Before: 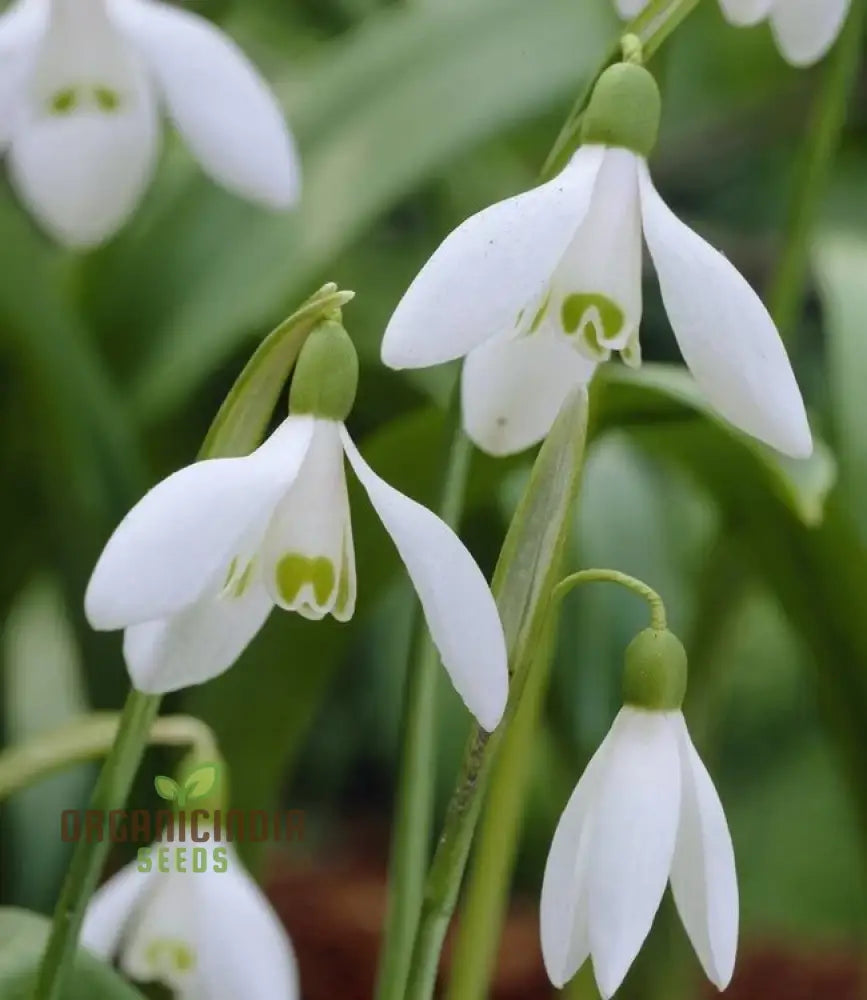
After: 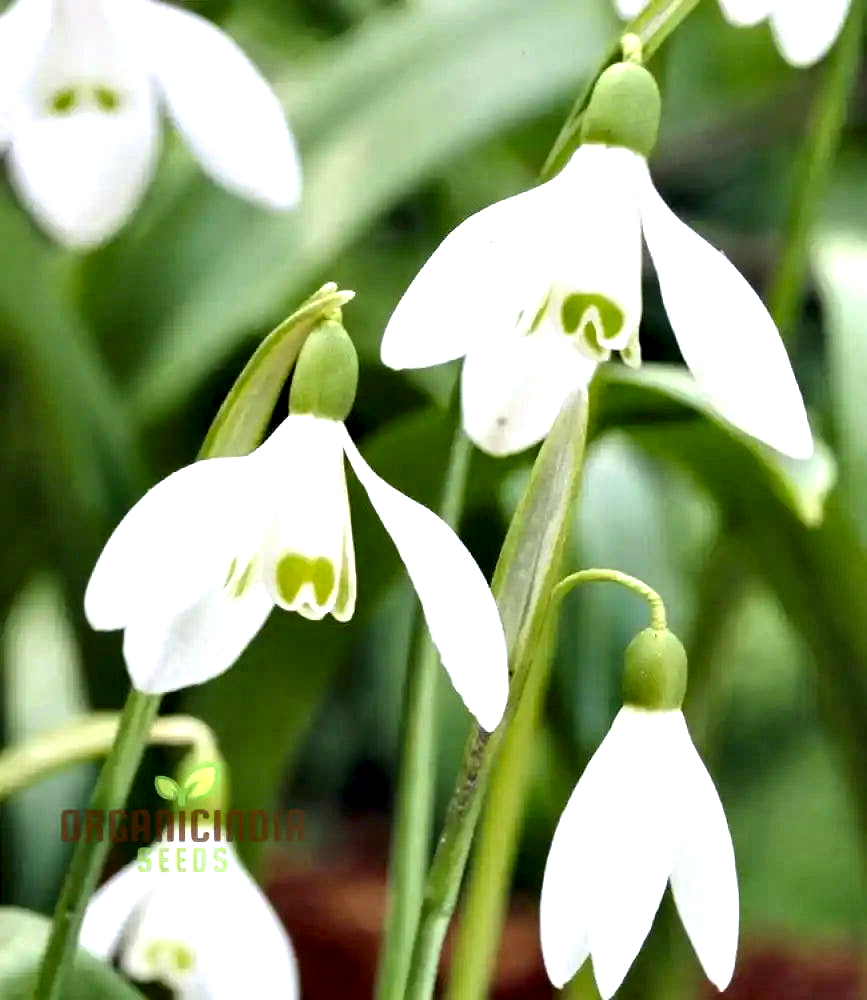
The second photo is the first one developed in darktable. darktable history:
contrast equalizer: octaves 7, y [[0.6 ×6], [0.55 ×6], [0 ×6], [0 ×6], [0 ×6]]
exposure: exposure 0.95 EV, compensate exposure bias true, compensate highlight preservation false
